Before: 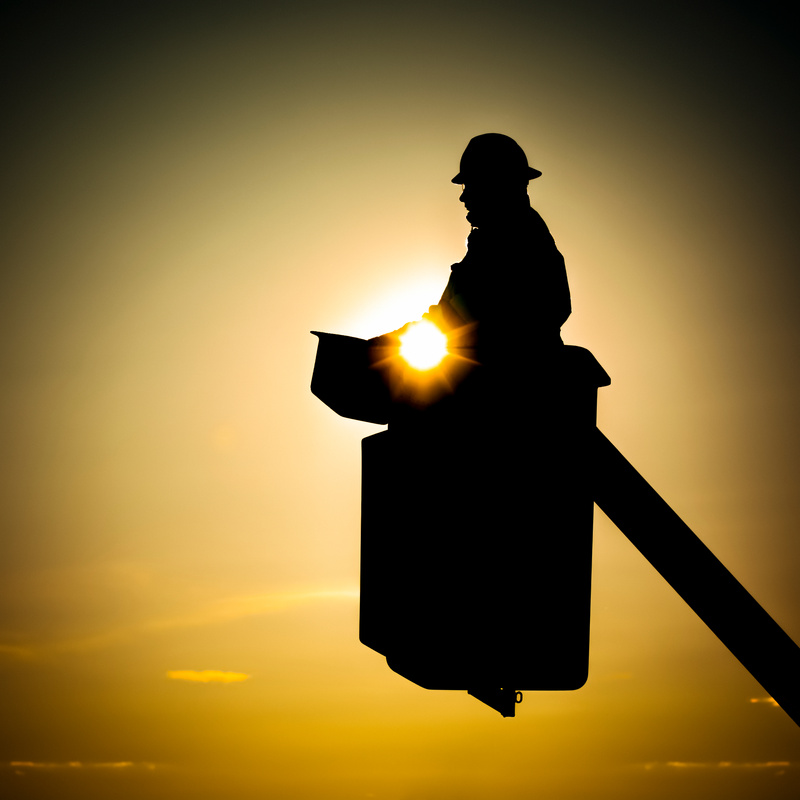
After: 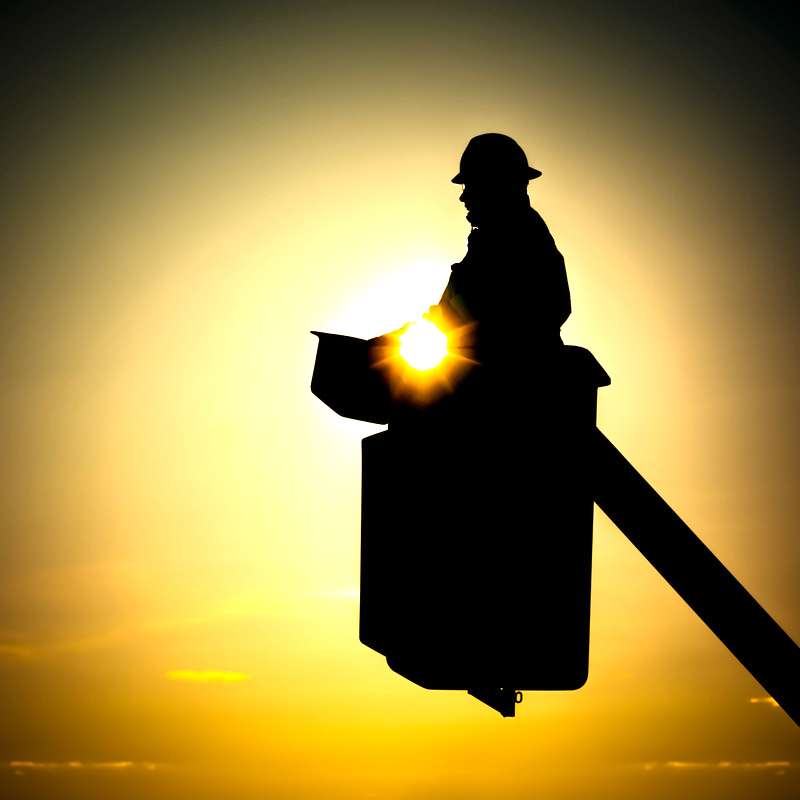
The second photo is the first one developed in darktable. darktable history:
exposure: exposure 0.785 EV, compensate highlight preservation false
